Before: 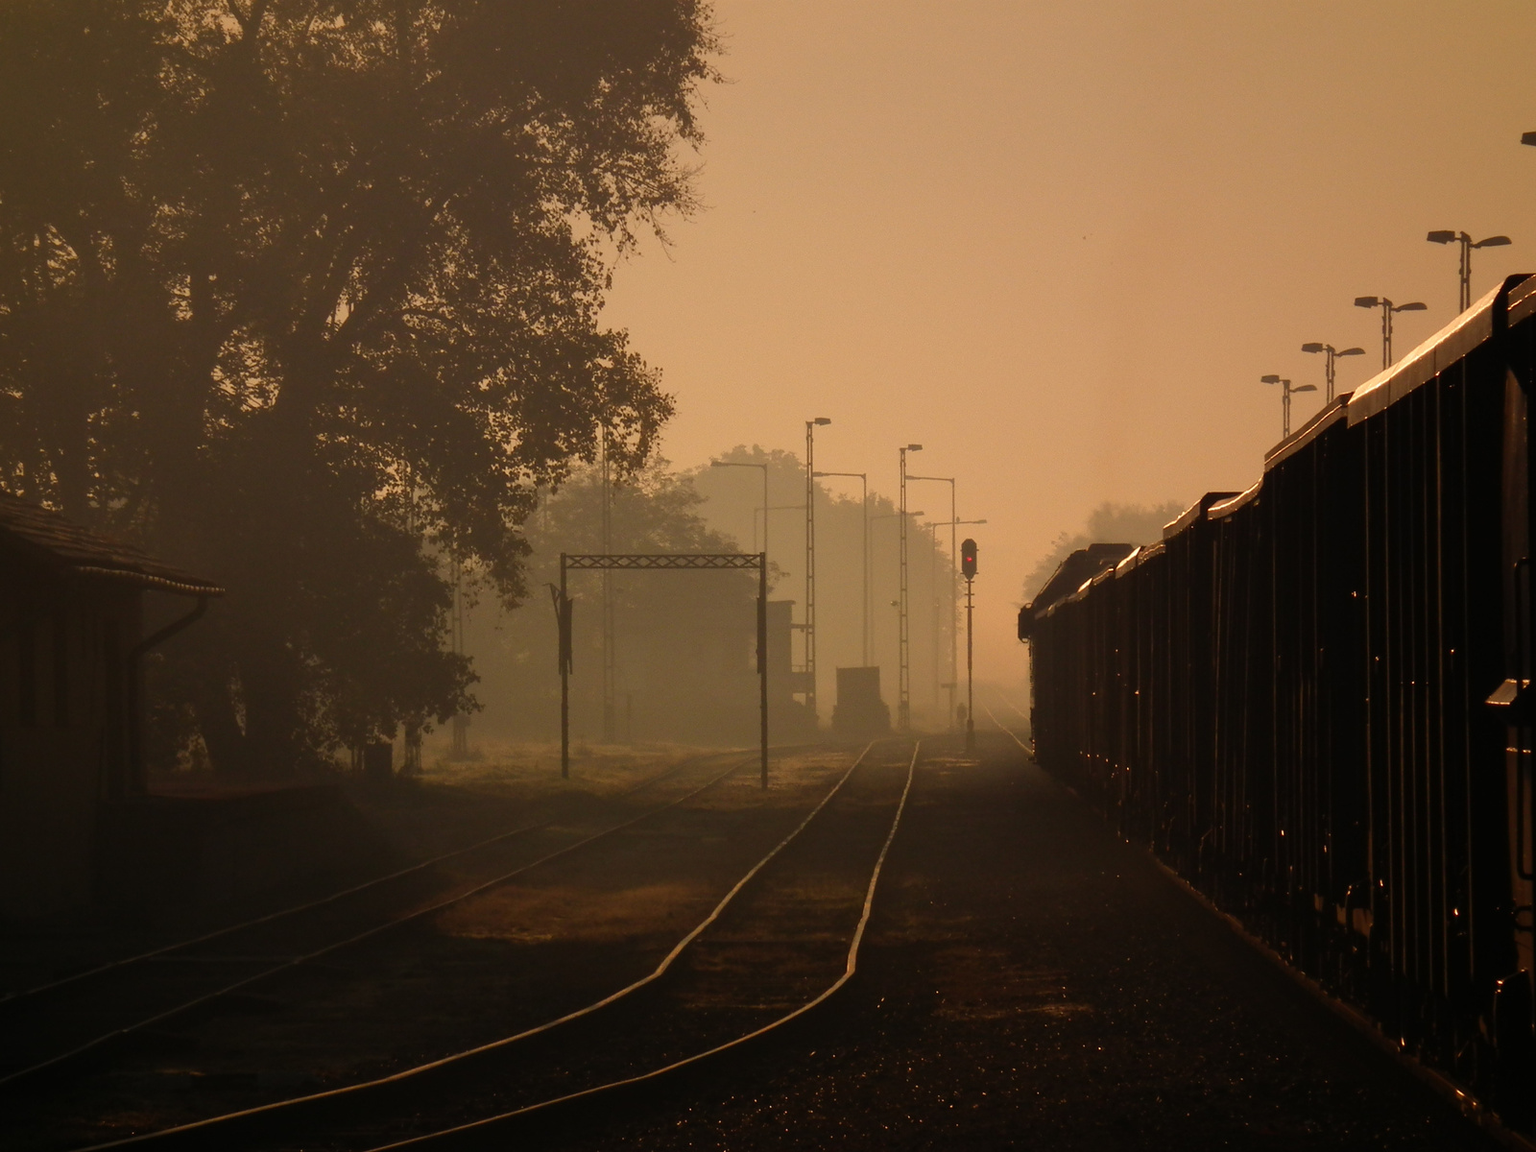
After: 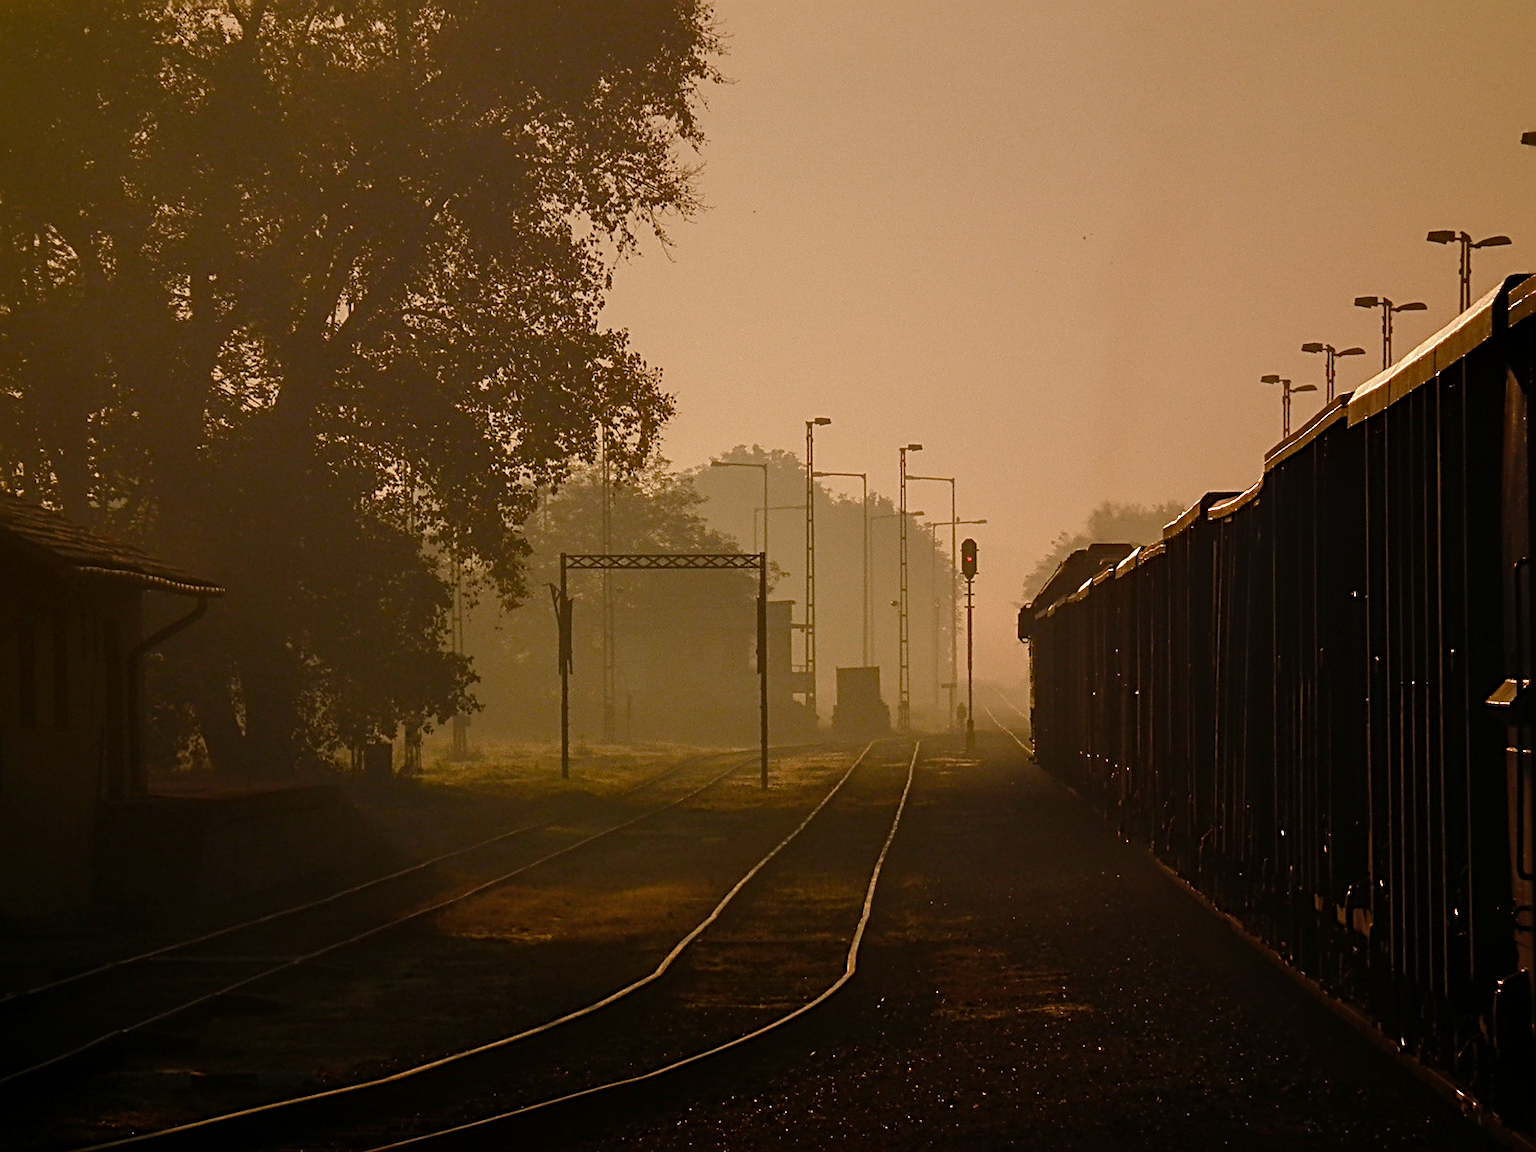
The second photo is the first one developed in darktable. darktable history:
local contrast: detail 130%
sharpen: radius 3.007, amount 0.77
color balance rgb: power › hue 208.62°, perceptual saturation grading › global saturation 20%, perceptual saturation grading › highlights -50.167%, perceptual saturation grading › shadows 30.496%, global vibrance 20%
color zones: curves: ch0 [(0.004, 0.305) (0.261, 0.623) (0.389, 0.399) (0.708, 0.571) (0.947, 0.34)]; ch1 [(0.025, 0.645) (0.229, 0.584) (0.326, 0.551) (0.484, 0.262) (0.757, 0.643)], mix -122.89%
